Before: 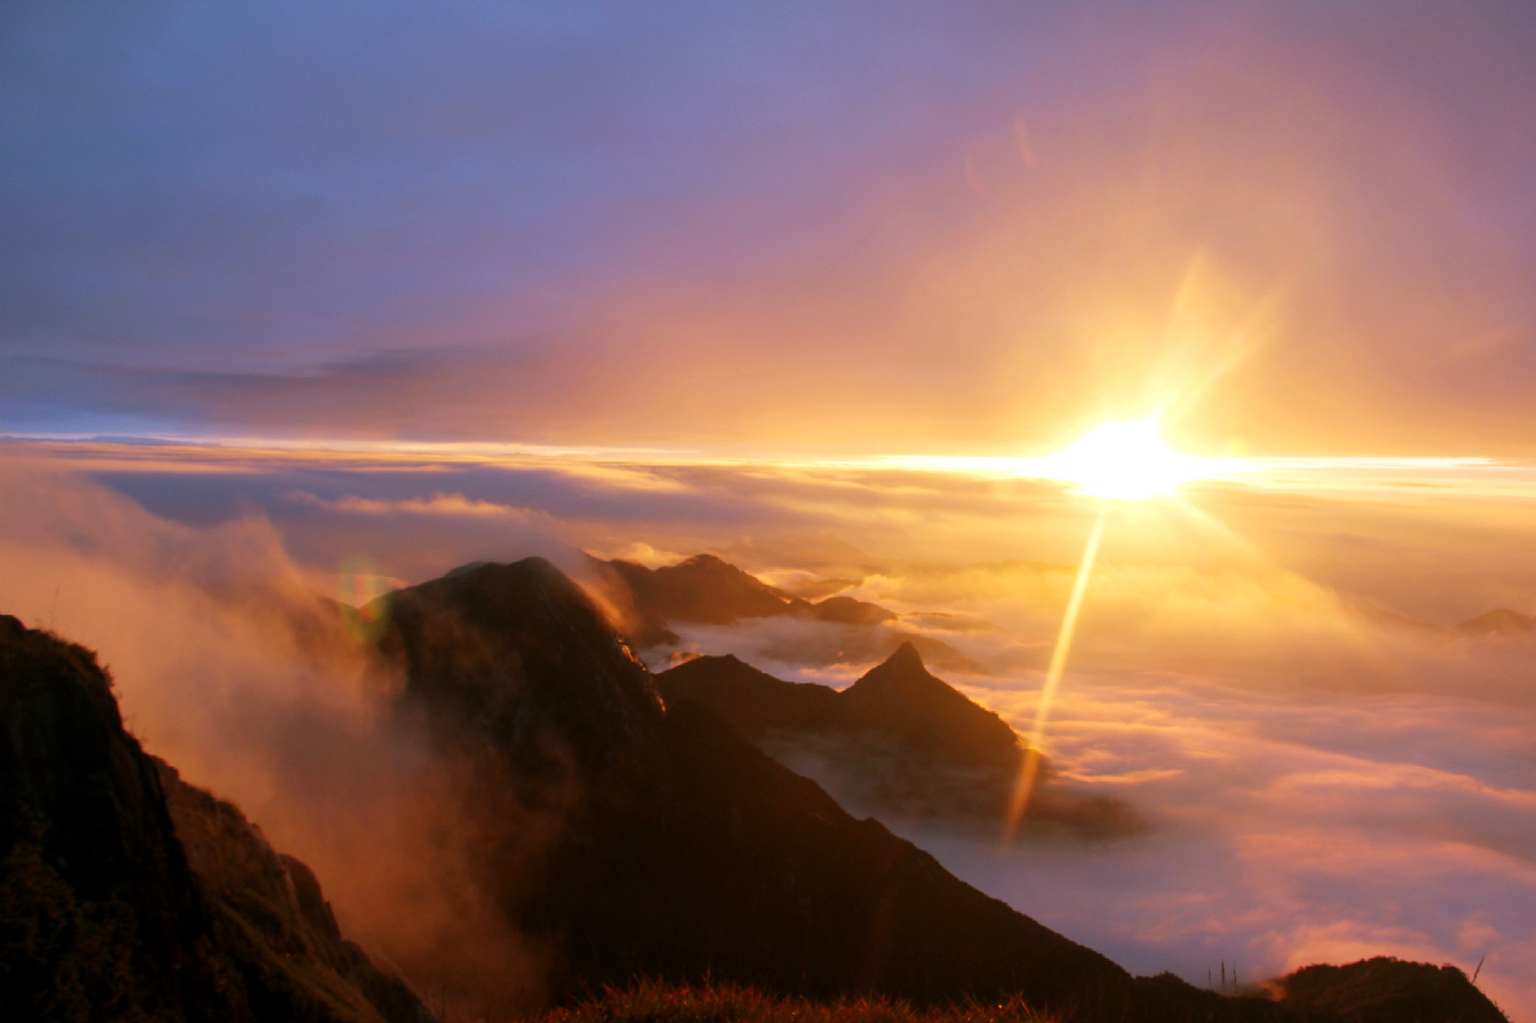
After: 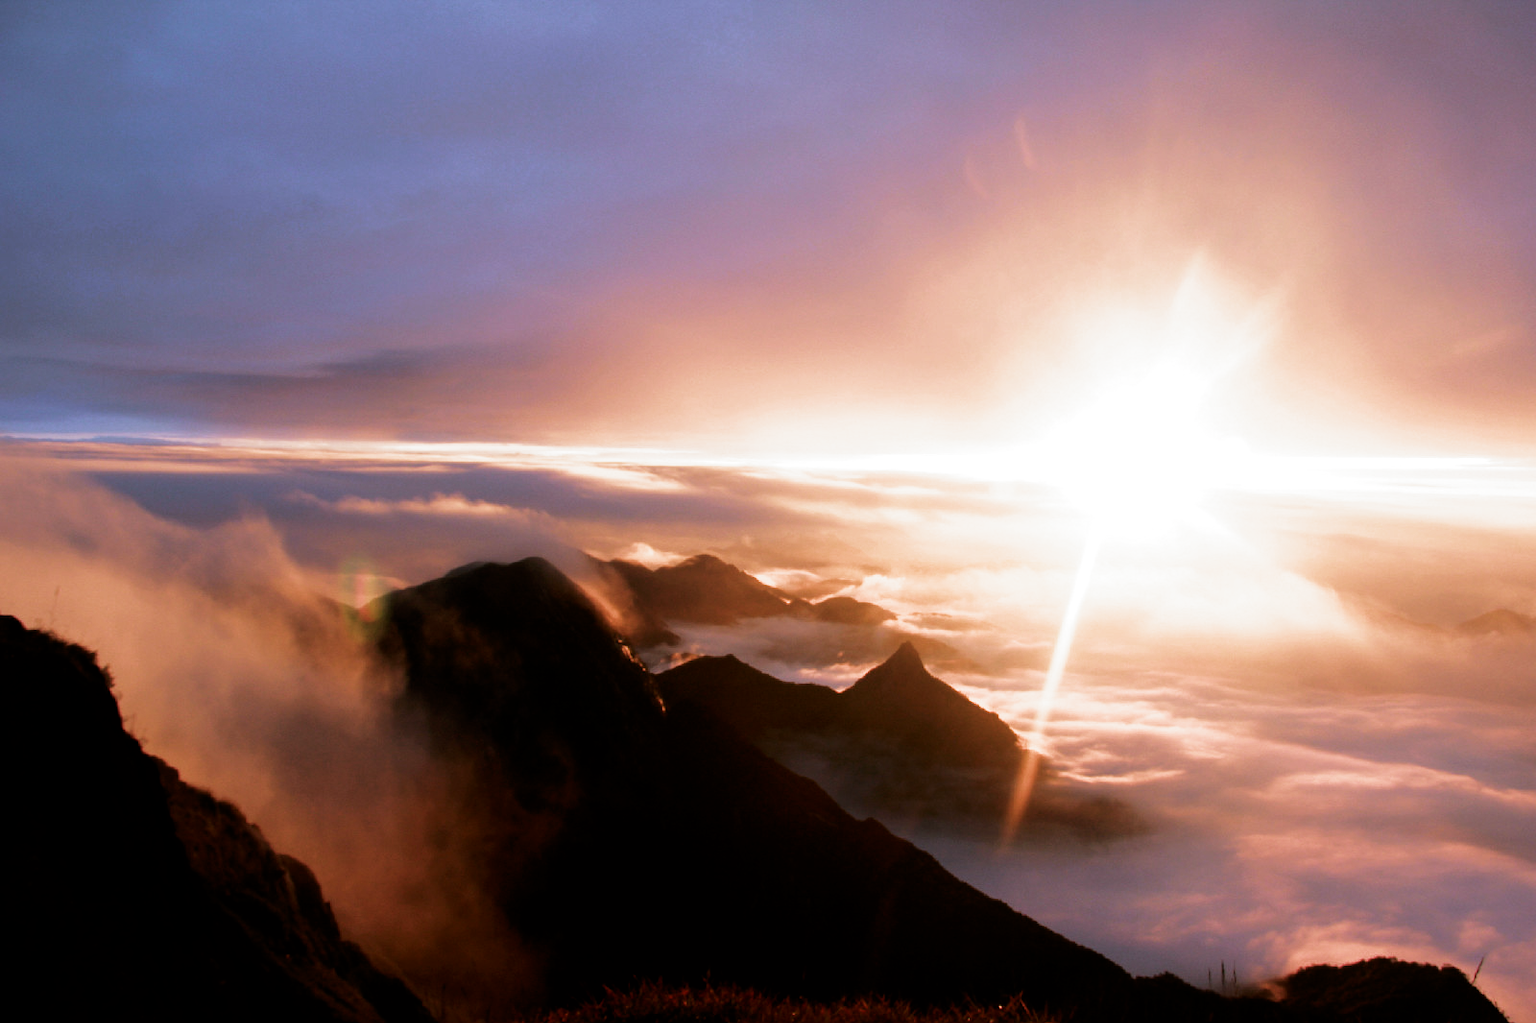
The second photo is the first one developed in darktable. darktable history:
filmic rgb: black relative exposure -8.21 EV, white relative exposure 2.2 EV, target white luminance 99.915%, hardness 7.18, latitude 74.61%, contrast 1.319, highlights saturation mix -2.41%, shadows ↔ highlights balance 29.87%, color science v5 (2021), contrast in shadows safe, contrast in highlights safe
shadows and highlights: shadows -30.74, highlights 29.84, highlights color adjustment 0.548%
